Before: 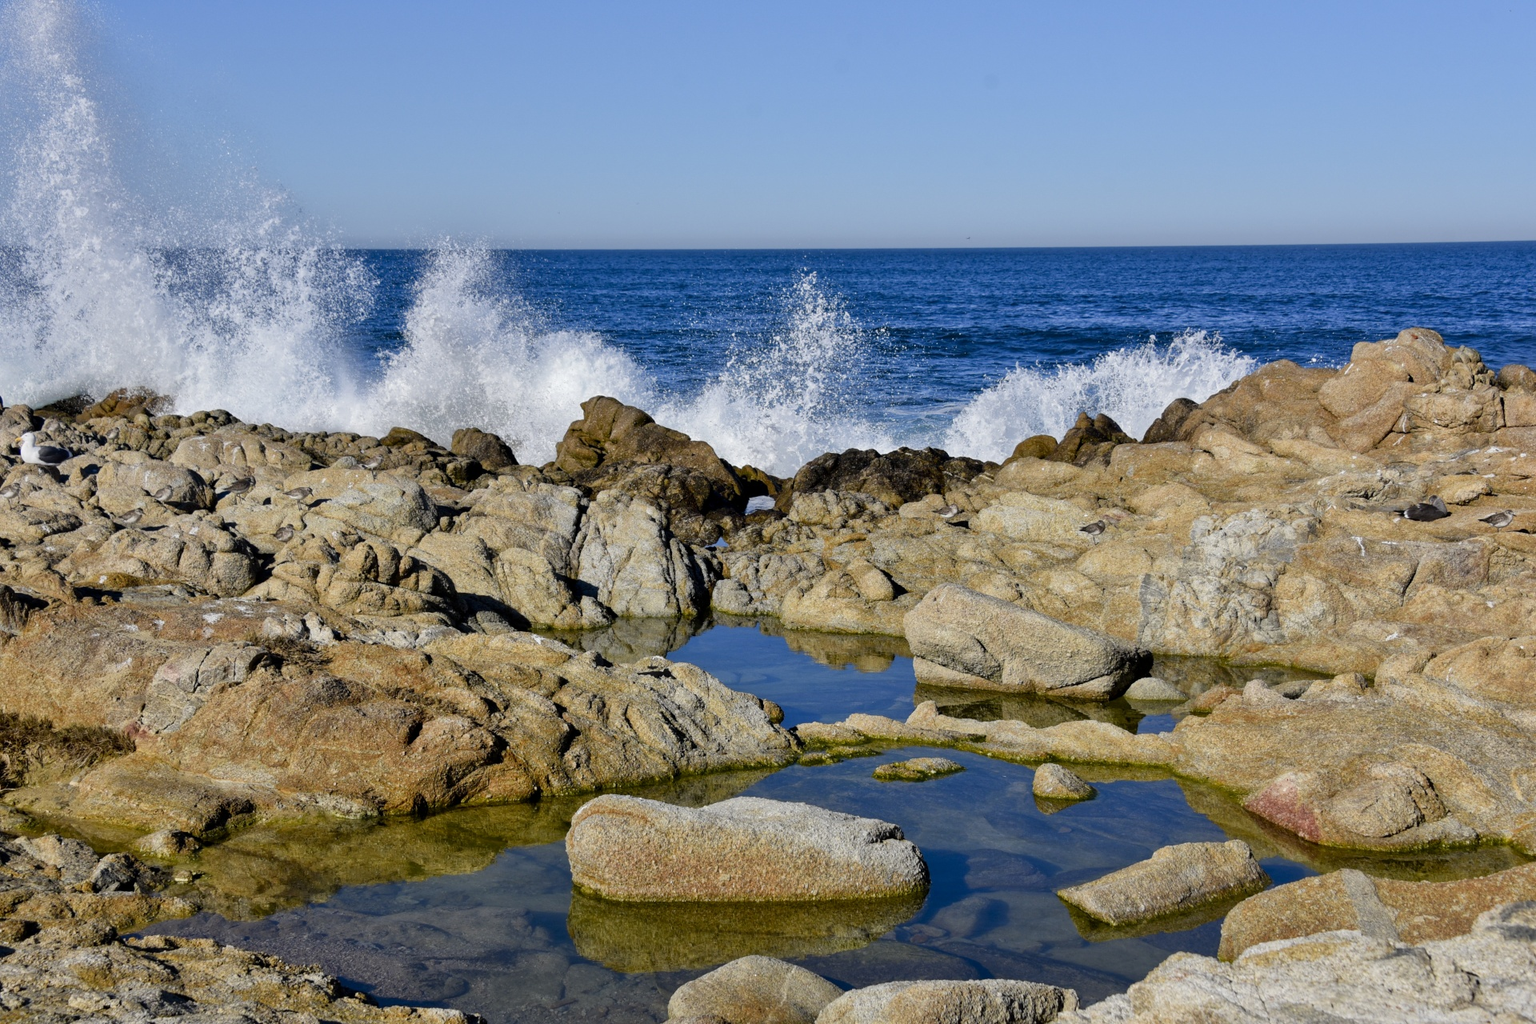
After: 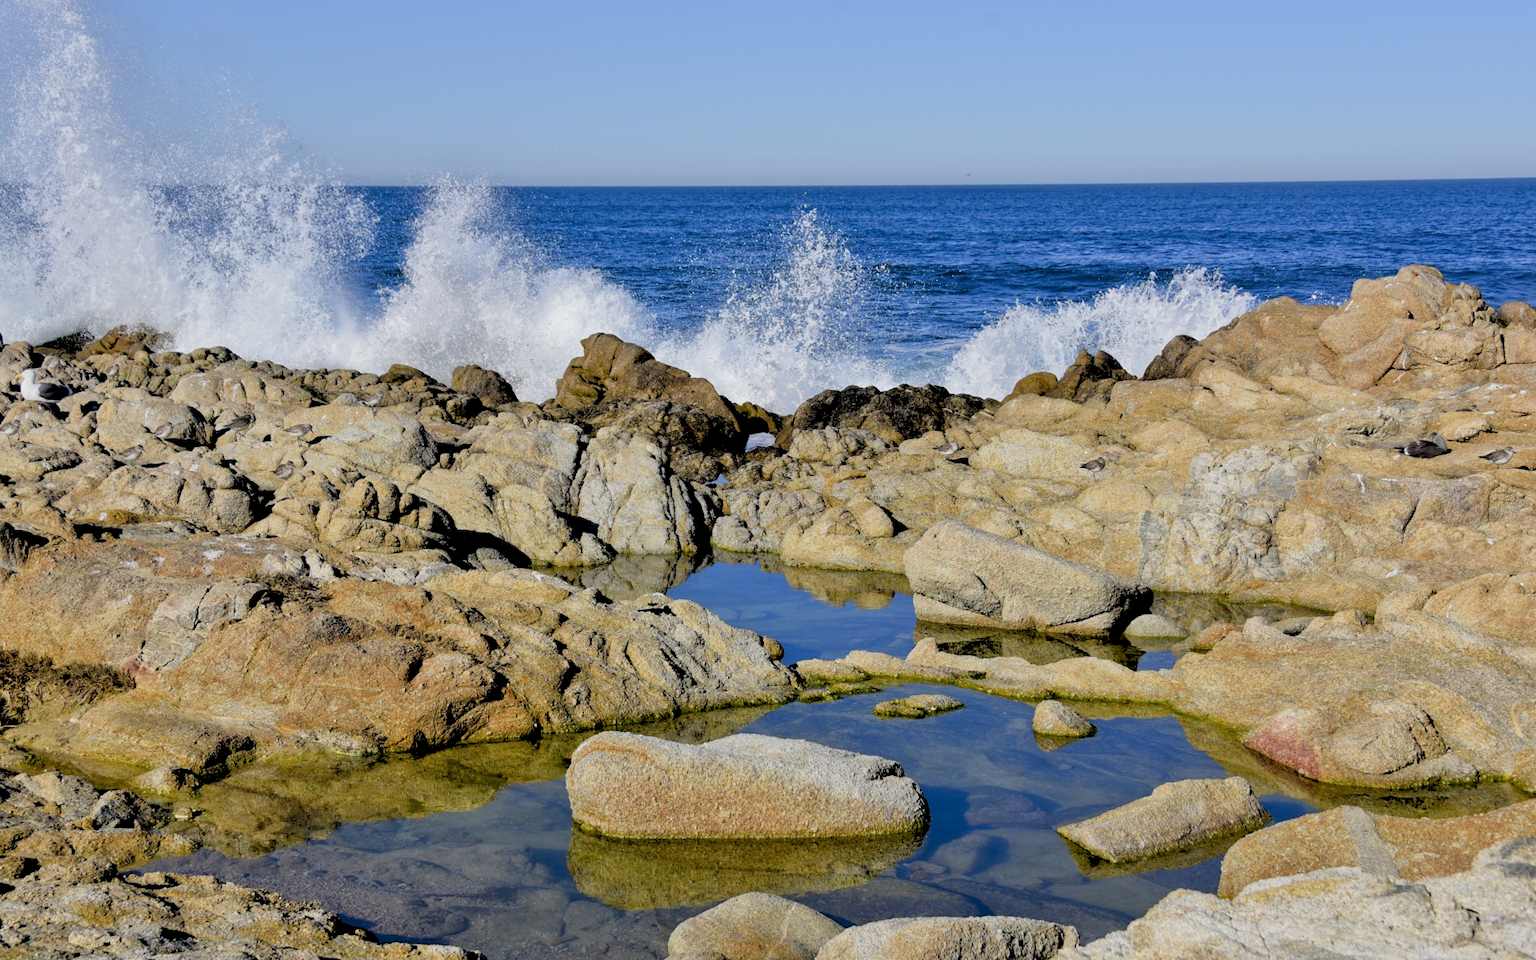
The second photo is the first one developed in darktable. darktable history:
exposure: exposure 0.15 EV, compensate highlight preservation false
crop and rotate: top 6.25%
rgb levels: preserve colors sum RGB, levels [[0.038, 0.433, 0.934], [0, 0.5, 1], [0, 0.5, 1]]
